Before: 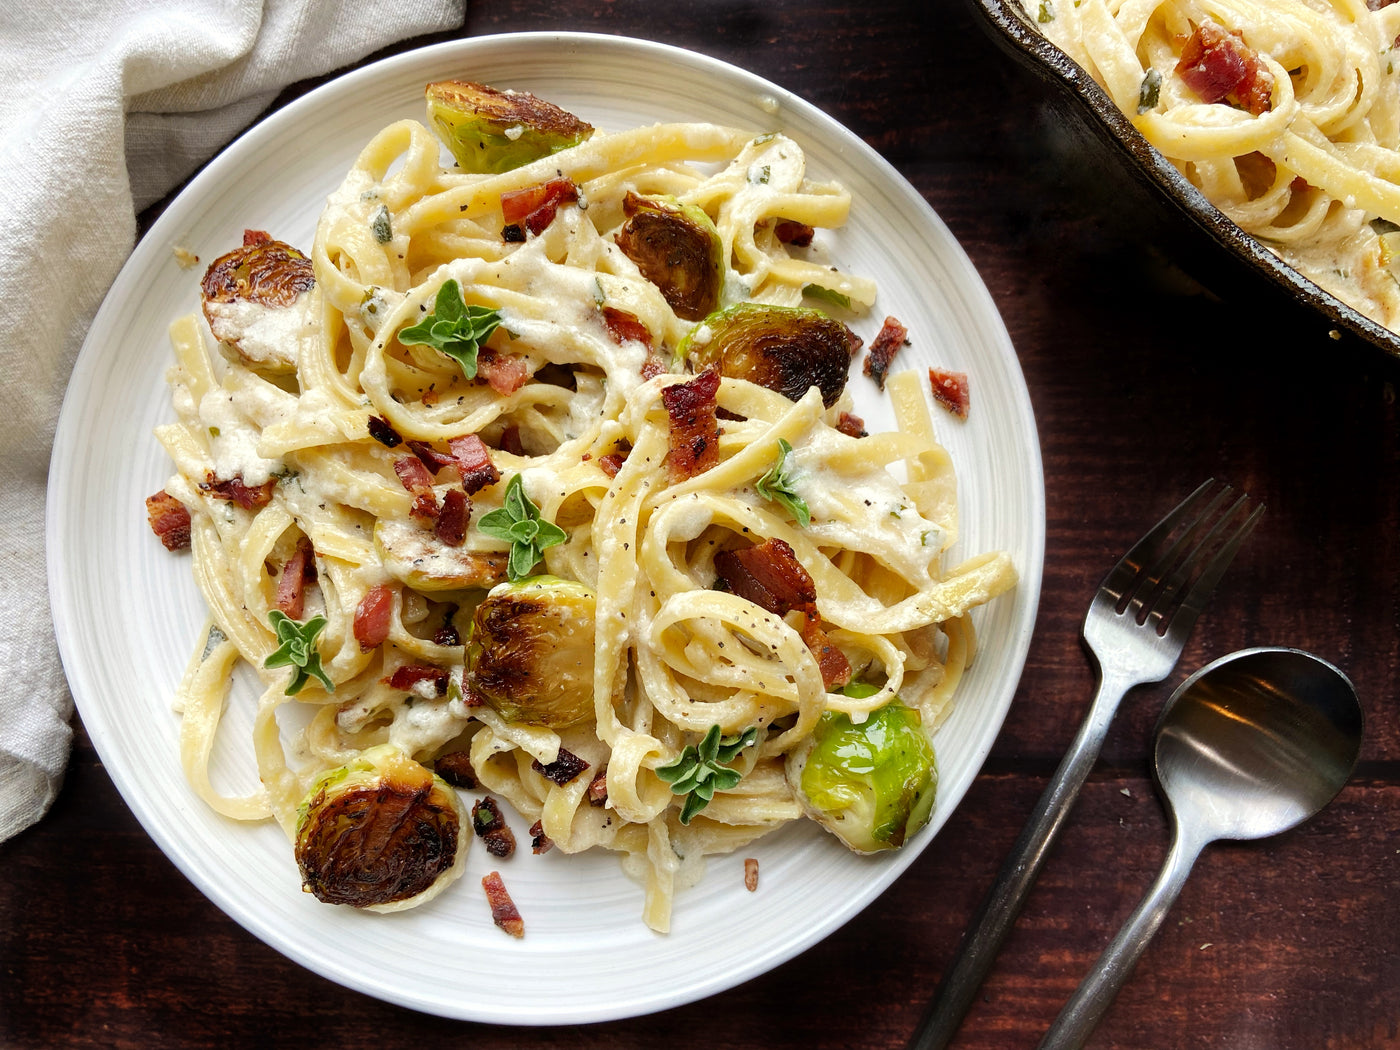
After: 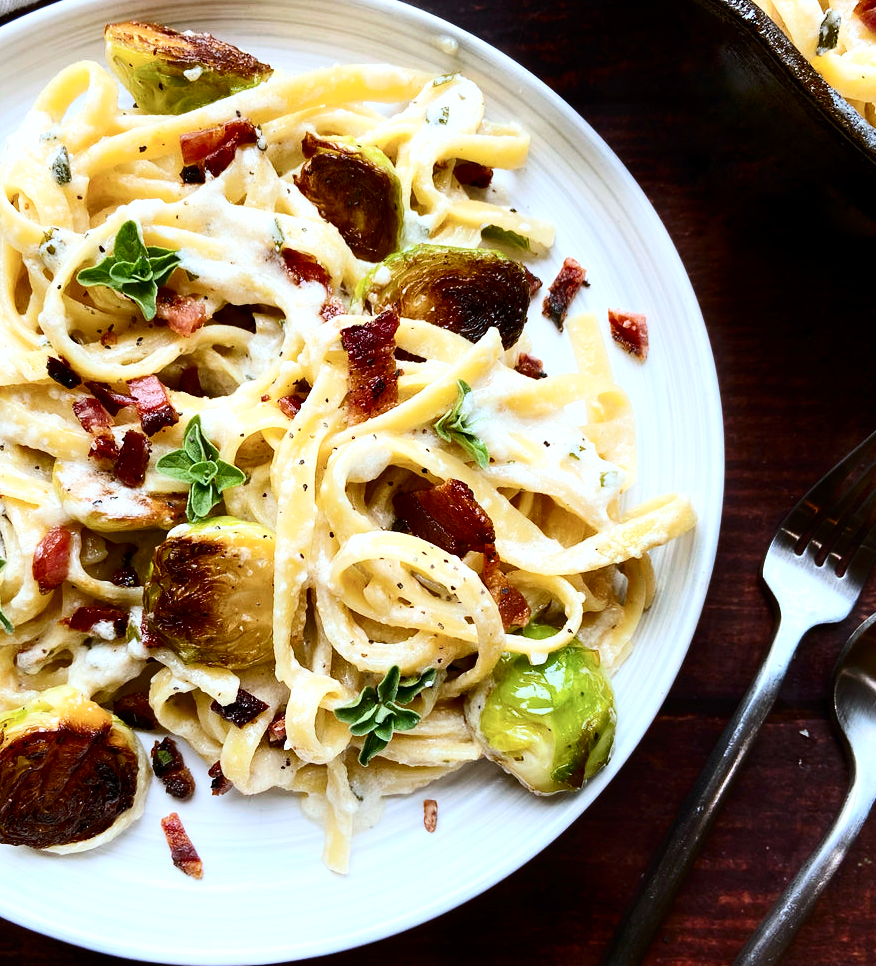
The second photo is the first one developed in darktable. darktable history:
crop and rotate: left 22.999%, top 5.627%, right 14.409%, bottom 2.311%
color correction: highlights a* -2.14, highlights b* -18.13
color balance rgb: perceptual saturation grading › global saturation 17.357%, perceptual brilliance grading › highlights 7.854%, perceptual brilliance grading › mid-tones 3.246%, perceptual brilliance grading › shadows 2.075%
contrast brightness saturation: contrast 0.286
